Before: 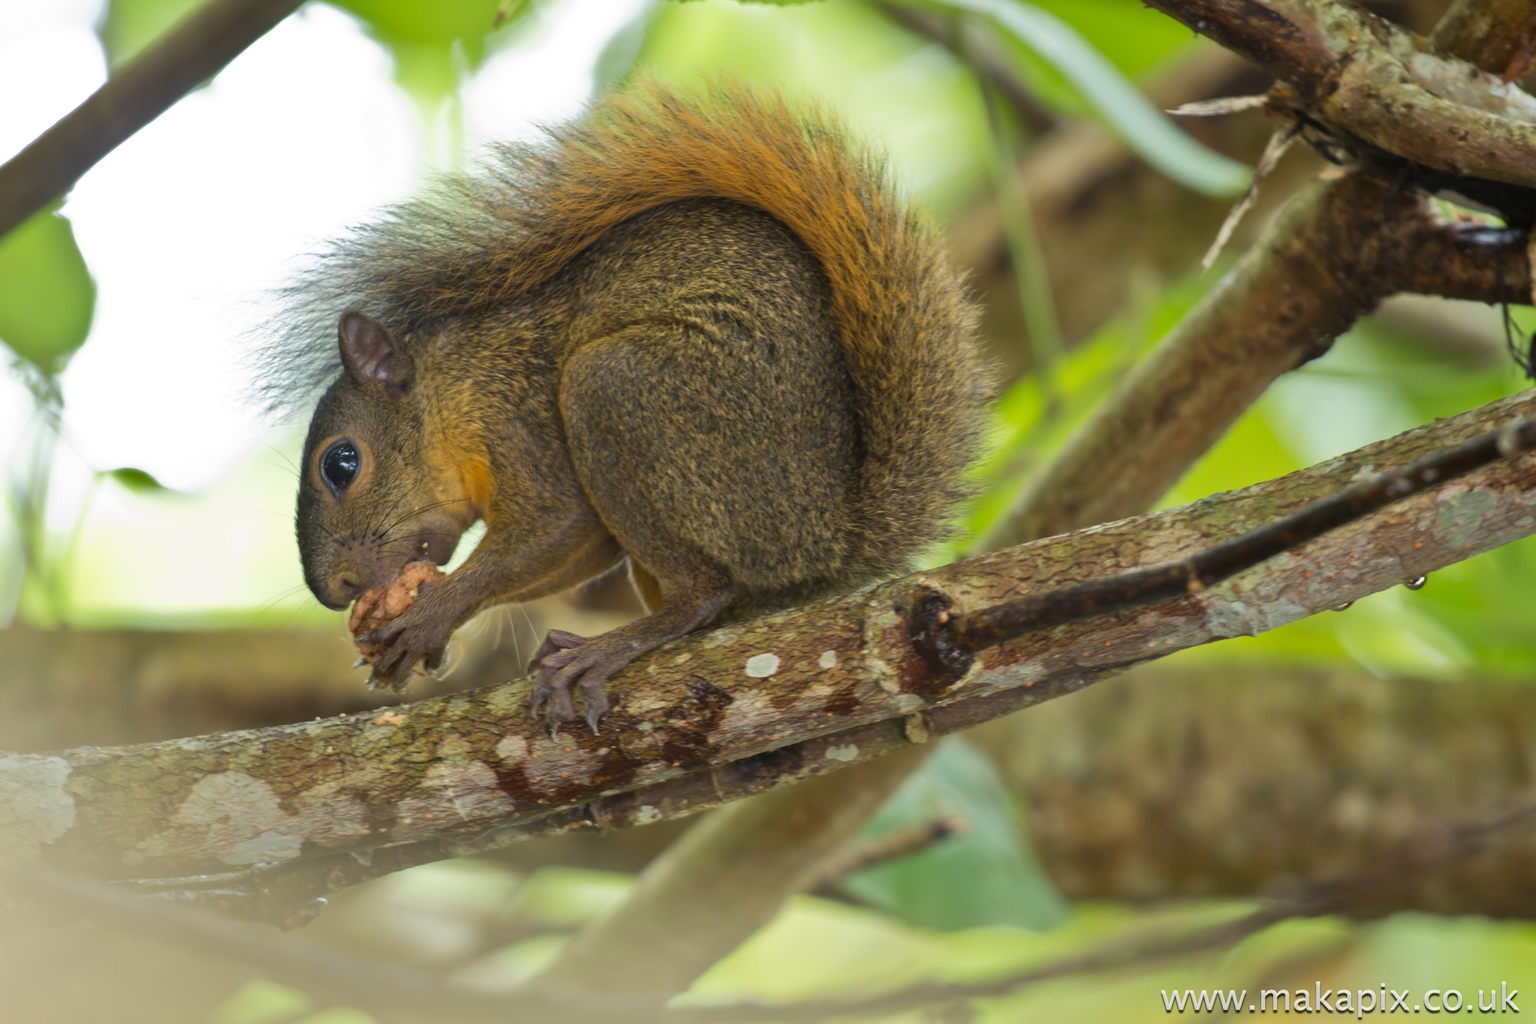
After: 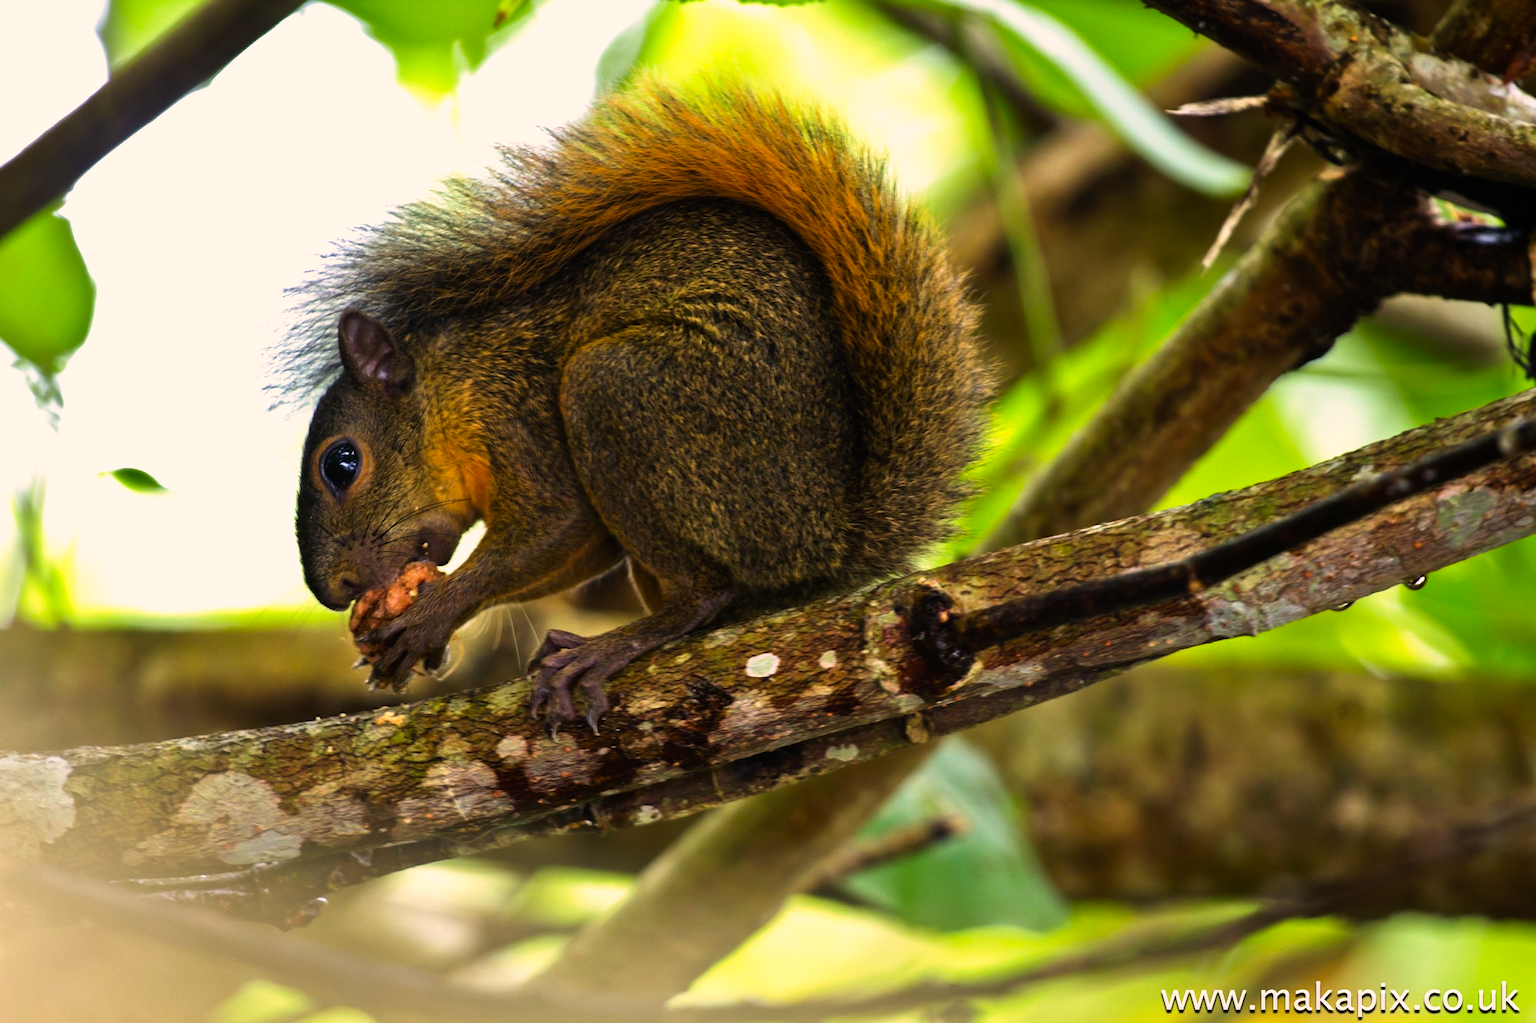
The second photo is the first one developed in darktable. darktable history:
color correction: highlights a* 11.96, highlights b* 11.58
color balance: mode lift, gamma, gain (sRGB)
color calibration: illuminant as shot in camera, x 0.358, y 0.373, temperature 4628.91 K
tone curve: curves: ch0 [(0, 0) (0.003, 0.001) (0.011, 0.002) (0.025, 0.002) (0.044, 0.006) (0.069, 0.01) (0.1, 0.017) (0.136, 0.023) (0.177, 0.038) (0.224, 0.066) (0.277, 0.118) (0.335, 0.185) (0.399, 0.264) (0.468, 0.365) (0.543, 0.475) (0.623, 0.606) (0.709, 0.759) (0.801, 0.923) (0.898, 0.999) (1, 1)], preserve colors none
